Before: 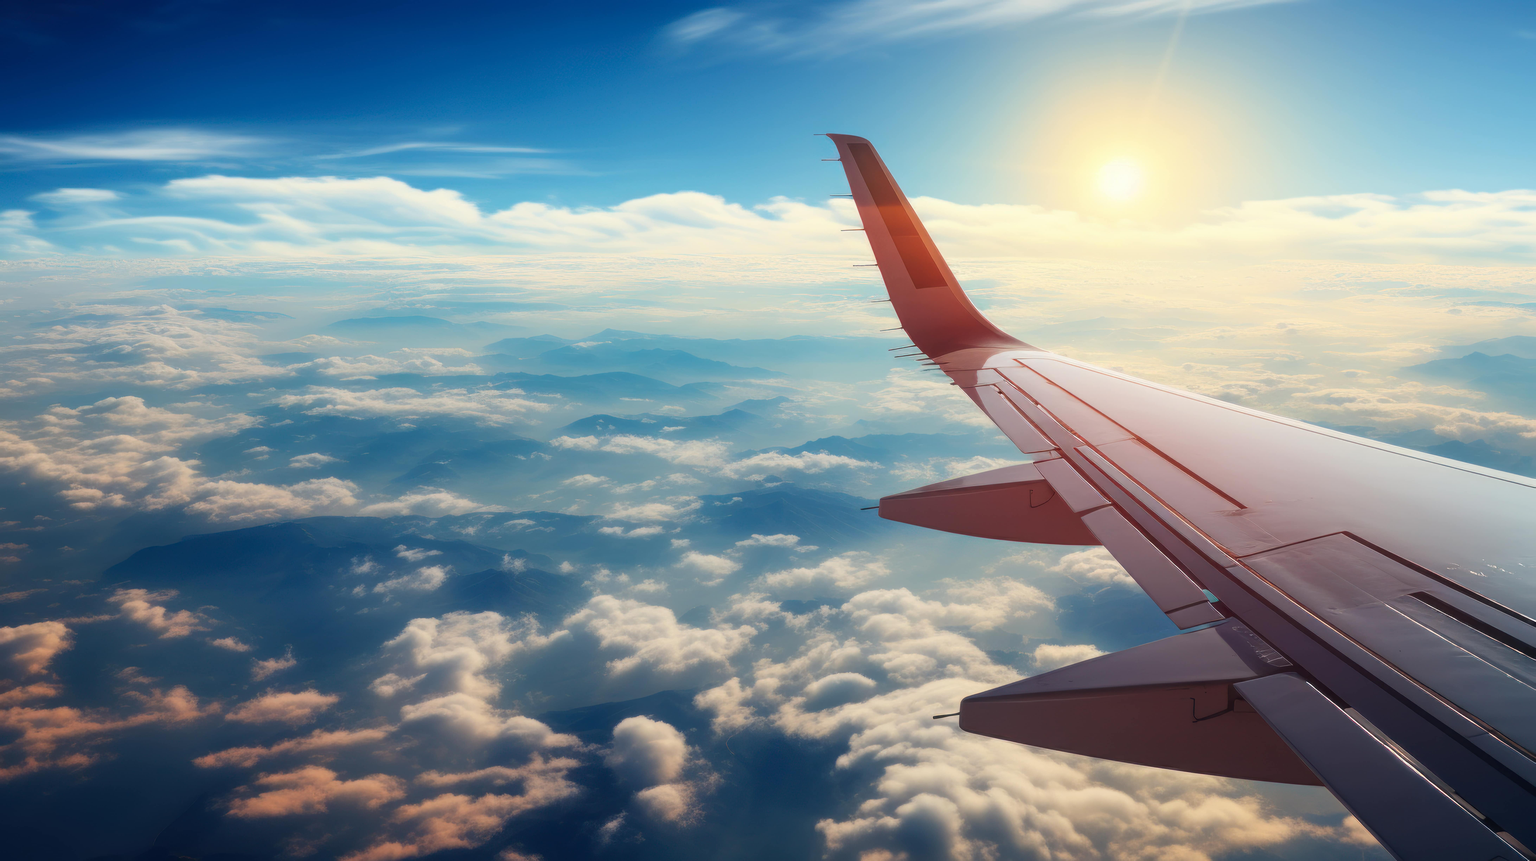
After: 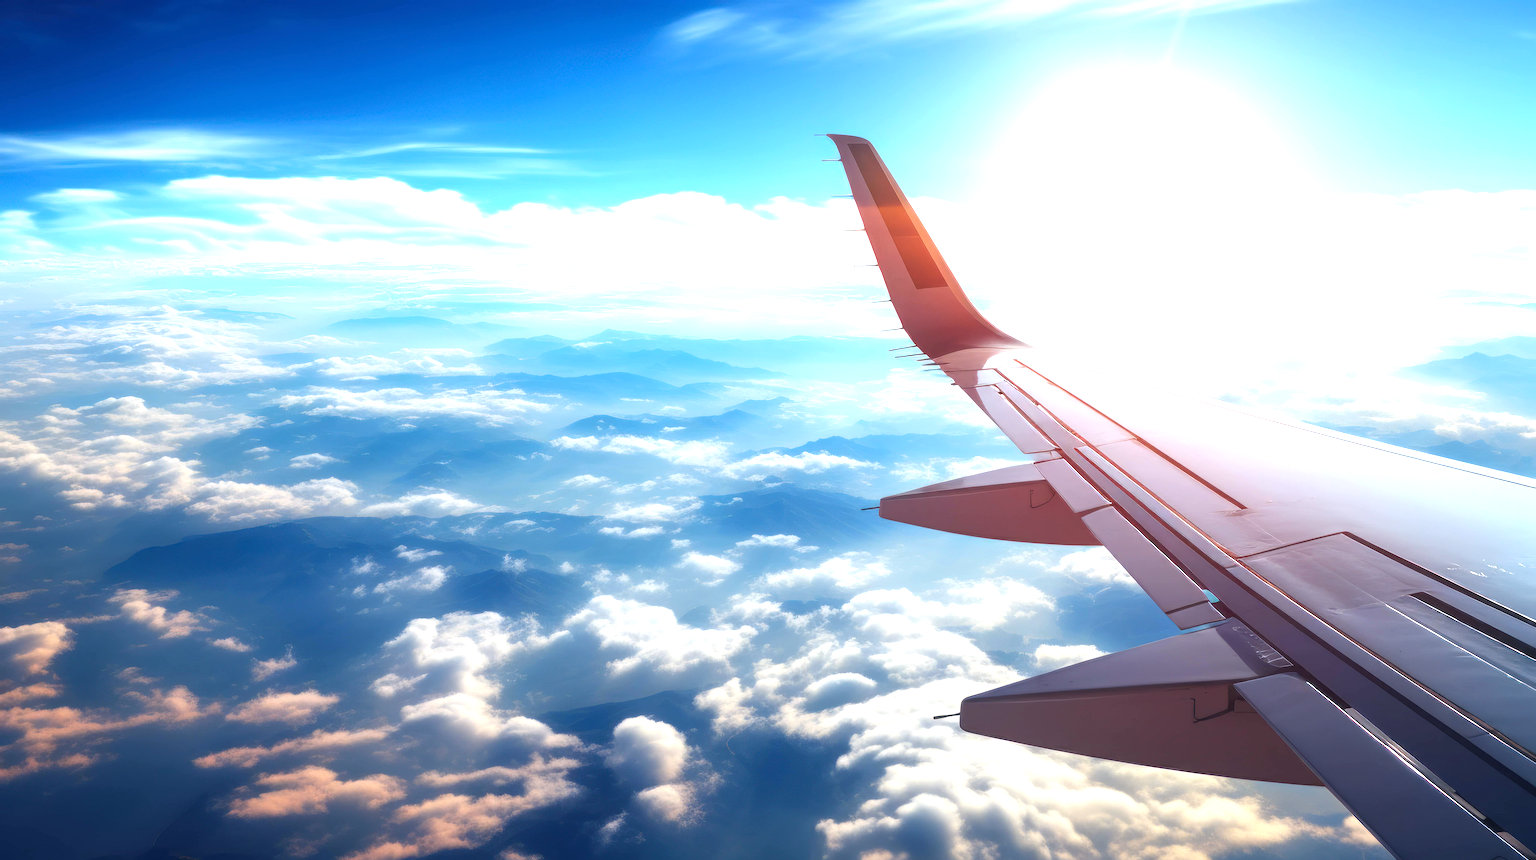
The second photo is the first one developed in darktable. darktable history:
white balance: red 0.924, blue 1.095
exposure: exposure 1.061 EV, compensate highlight preservation false
